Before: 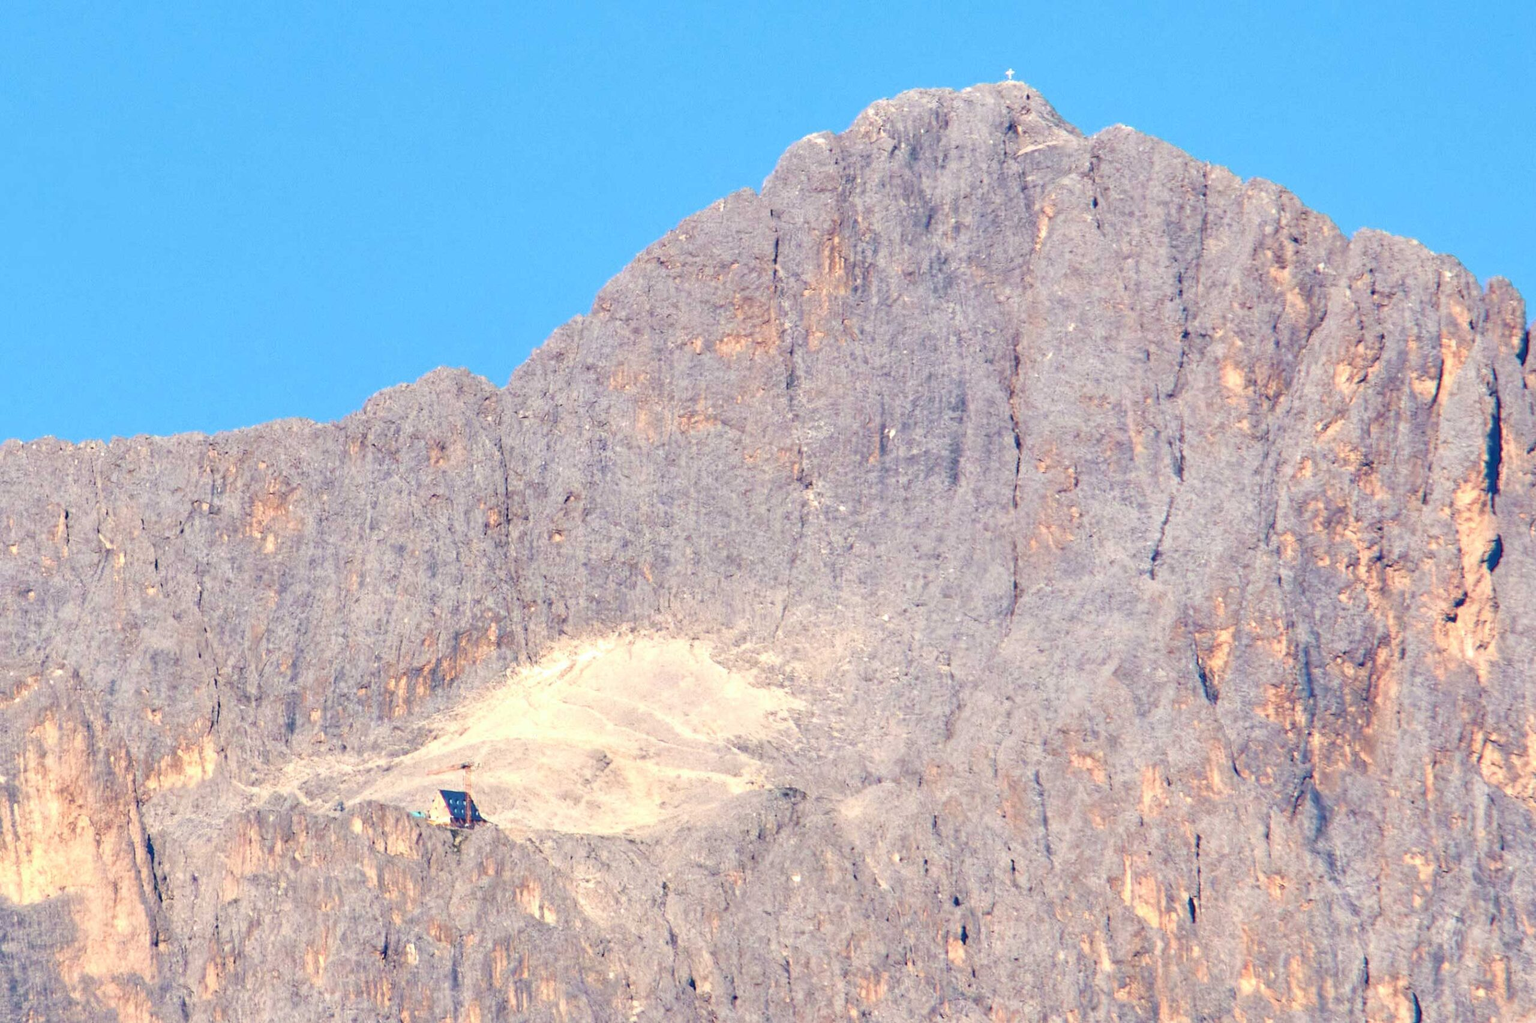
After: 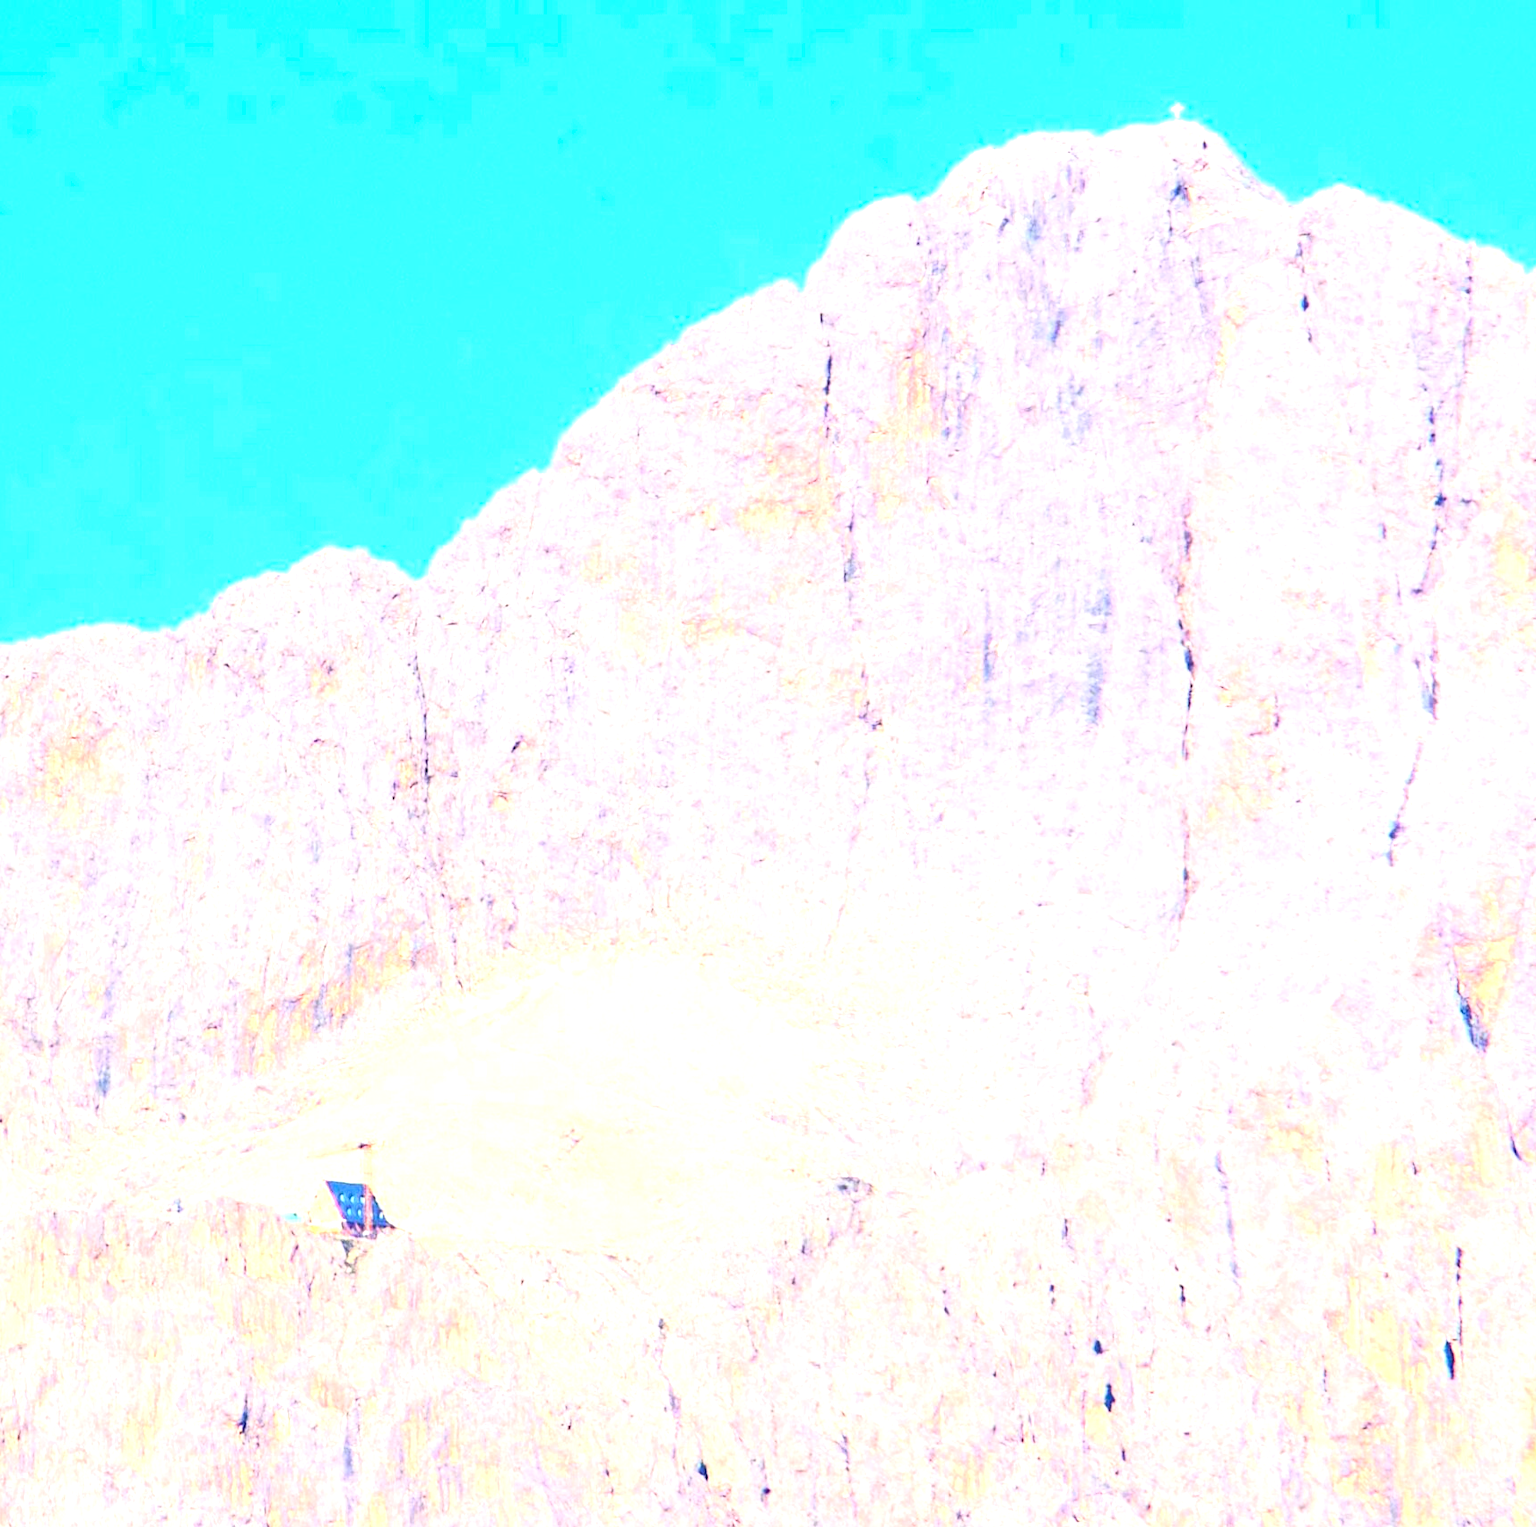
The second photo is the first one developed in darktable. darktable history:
exposure: black level correction 0, exposure 1.29 EV, compensate highlight preservation false
crop and rotate: left 14.489%, right 18.597%
contrast brightness saturation: contrast 0.202, brightness 0.162, saturation 0.229
